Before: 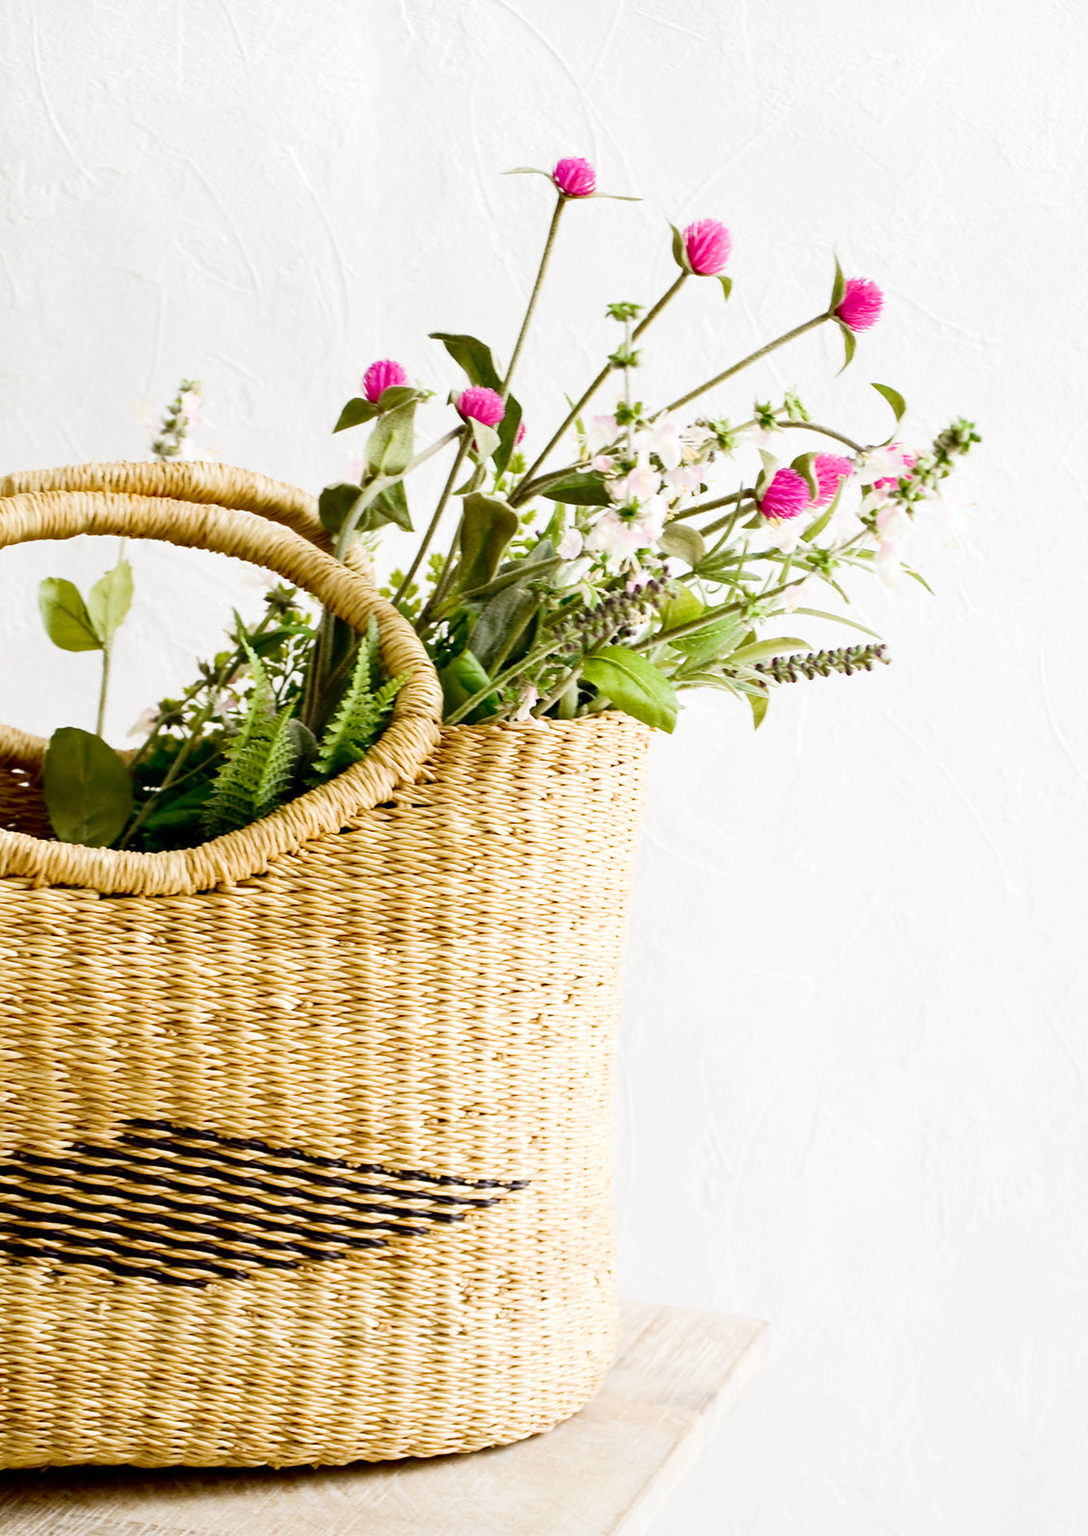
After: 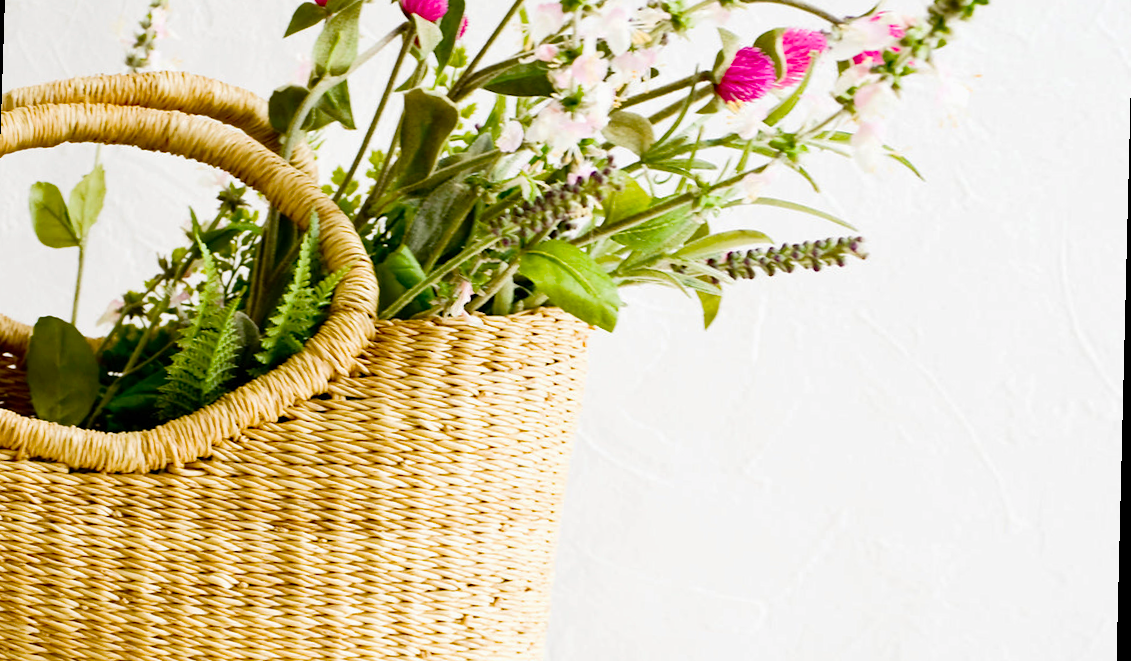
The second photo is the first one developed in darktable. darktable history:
haze removal: compatibility mode true, adaptive false
crop and rotate: top 26.056%, bottom 25.543%
color balance rgb: linear chroma grading › shadows -8%, linear chroma grading › global chroma 10%, perceptual saturation grading › global saturation 2%, perceptual saturation grading › highlights -2%, perceptual saturation grading › mid-tones 4%, perceptual saturation grading › shadows 8%, perceptual brilliance grading › global brilliance 2%, perceptual brilliance grading › highlights -4%, global vibrance 16%, saturation formula JzAzBz (2021)
rotate and perspective: rotation 1.69°, lens shift (vertical) -0.023, lens shift (horizontal) -0.291, crop left 0.025, crop right 0.988, crop top 0.092, crop bottom 0.842
